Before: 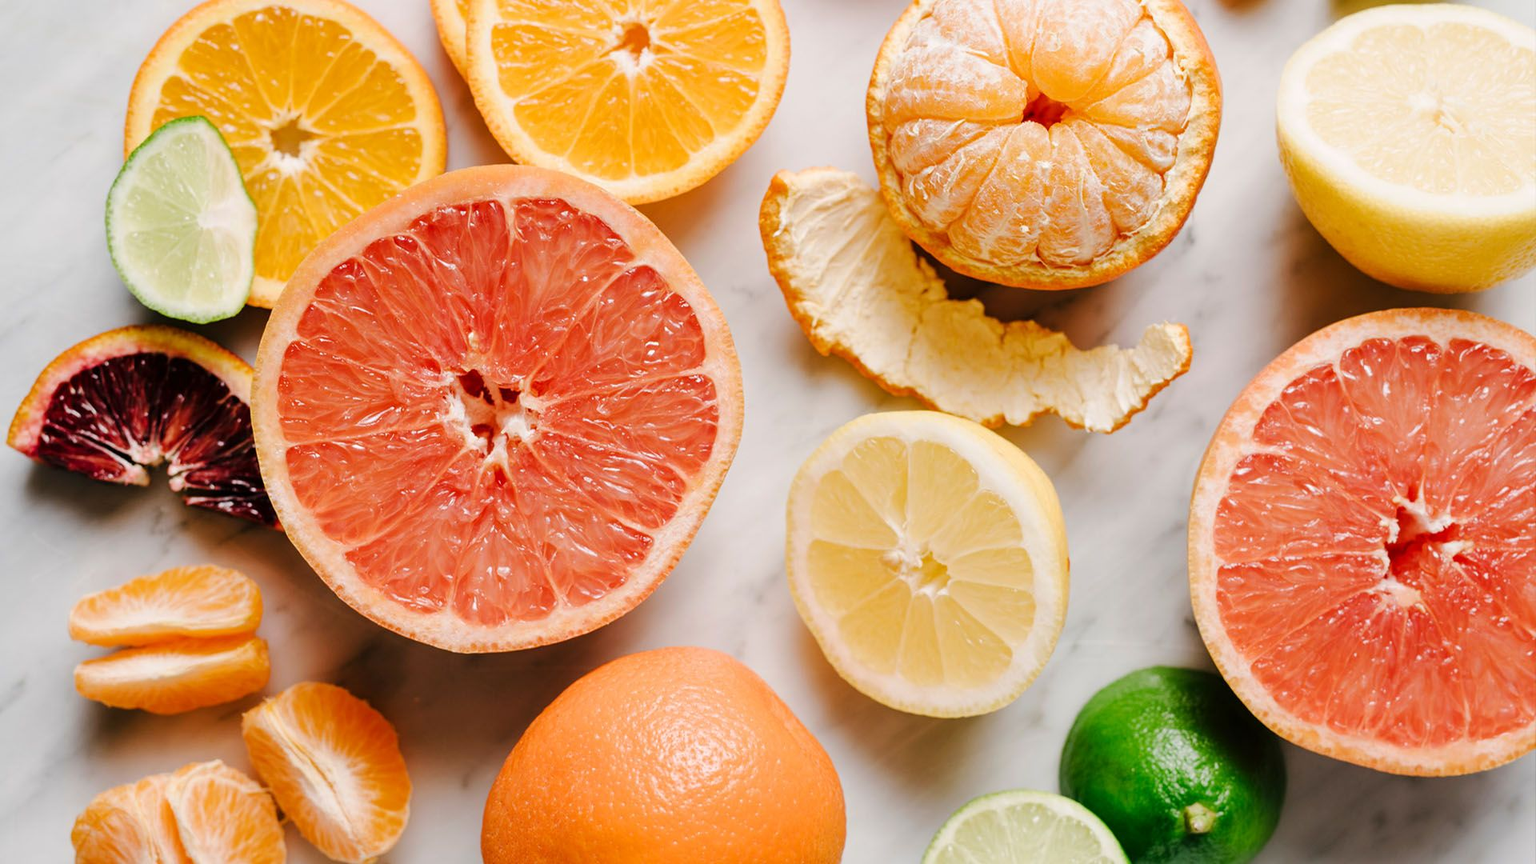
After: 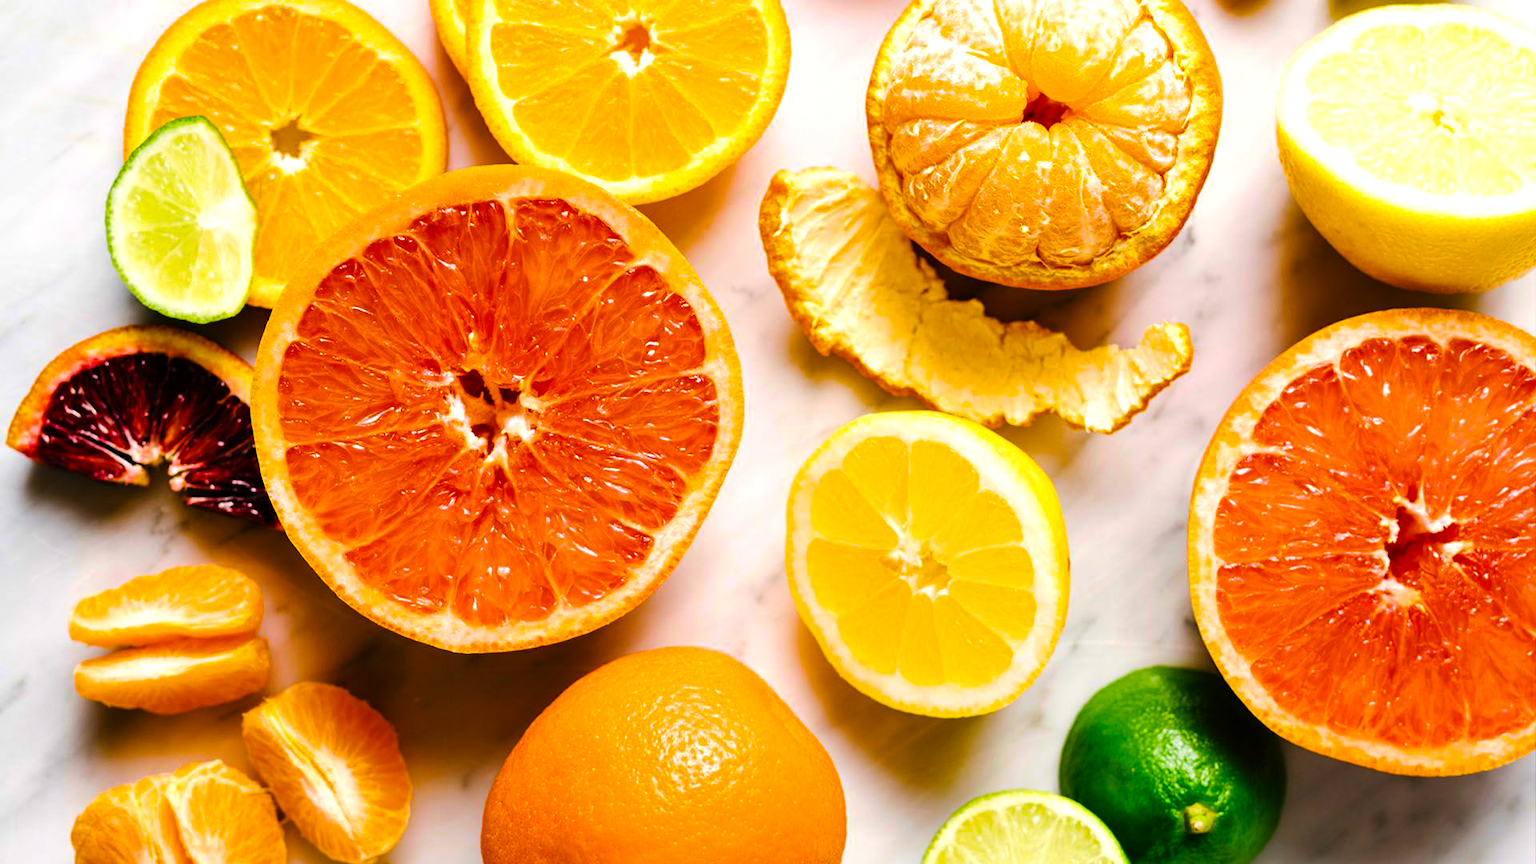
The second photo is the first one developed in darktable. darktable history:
color balance rgb: linear chroma grading › shadows -39.746%, linear chroma grading › highlights 40.79%, linear chroma grading › global chroma 45.095%, linear chroma grading › mid-tones -29.704%, perceptual saturation grading › global saturation 28.722%, perceptual saturation grading › mid-tones 12.311%, perceptual saturation grading › shadows 10.51%, perceptual brilliance grading › global brilliance 14.47%, perceptual brilliance grading › shadows -35.497%
